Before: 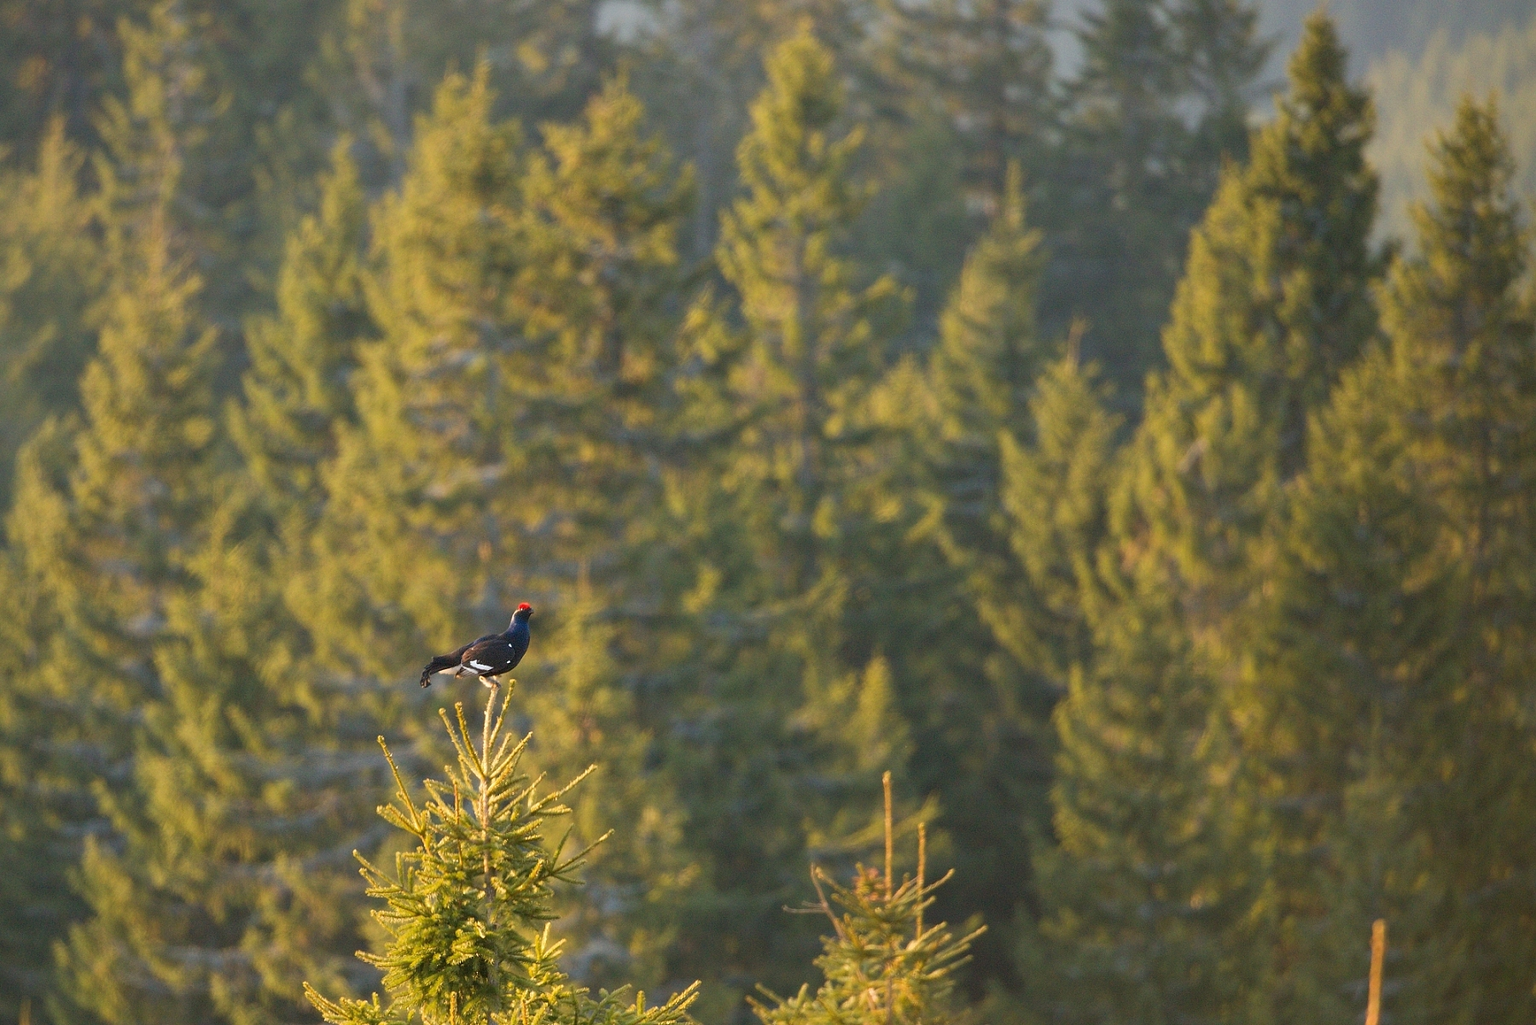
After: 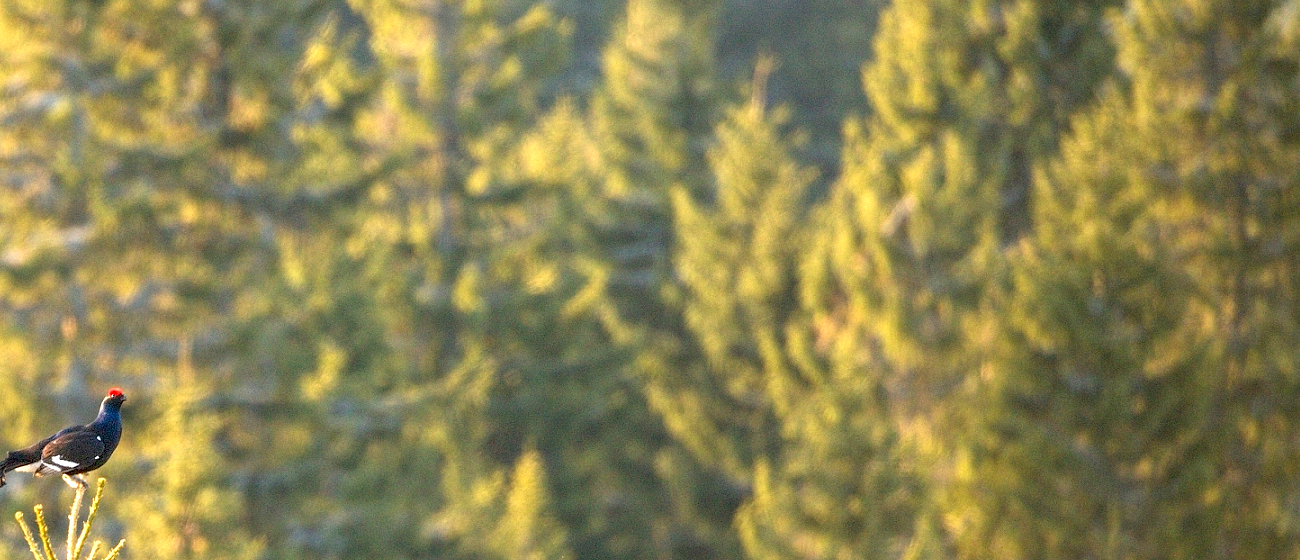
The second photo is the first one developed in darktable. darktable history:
local contrast: on, module defaults
crop and rotate: left 27.734%, top 26.635%, bottom 26.726%
exposure: black level correction 0.008, exposure 0.979 EV, compensate highlight preservation false
